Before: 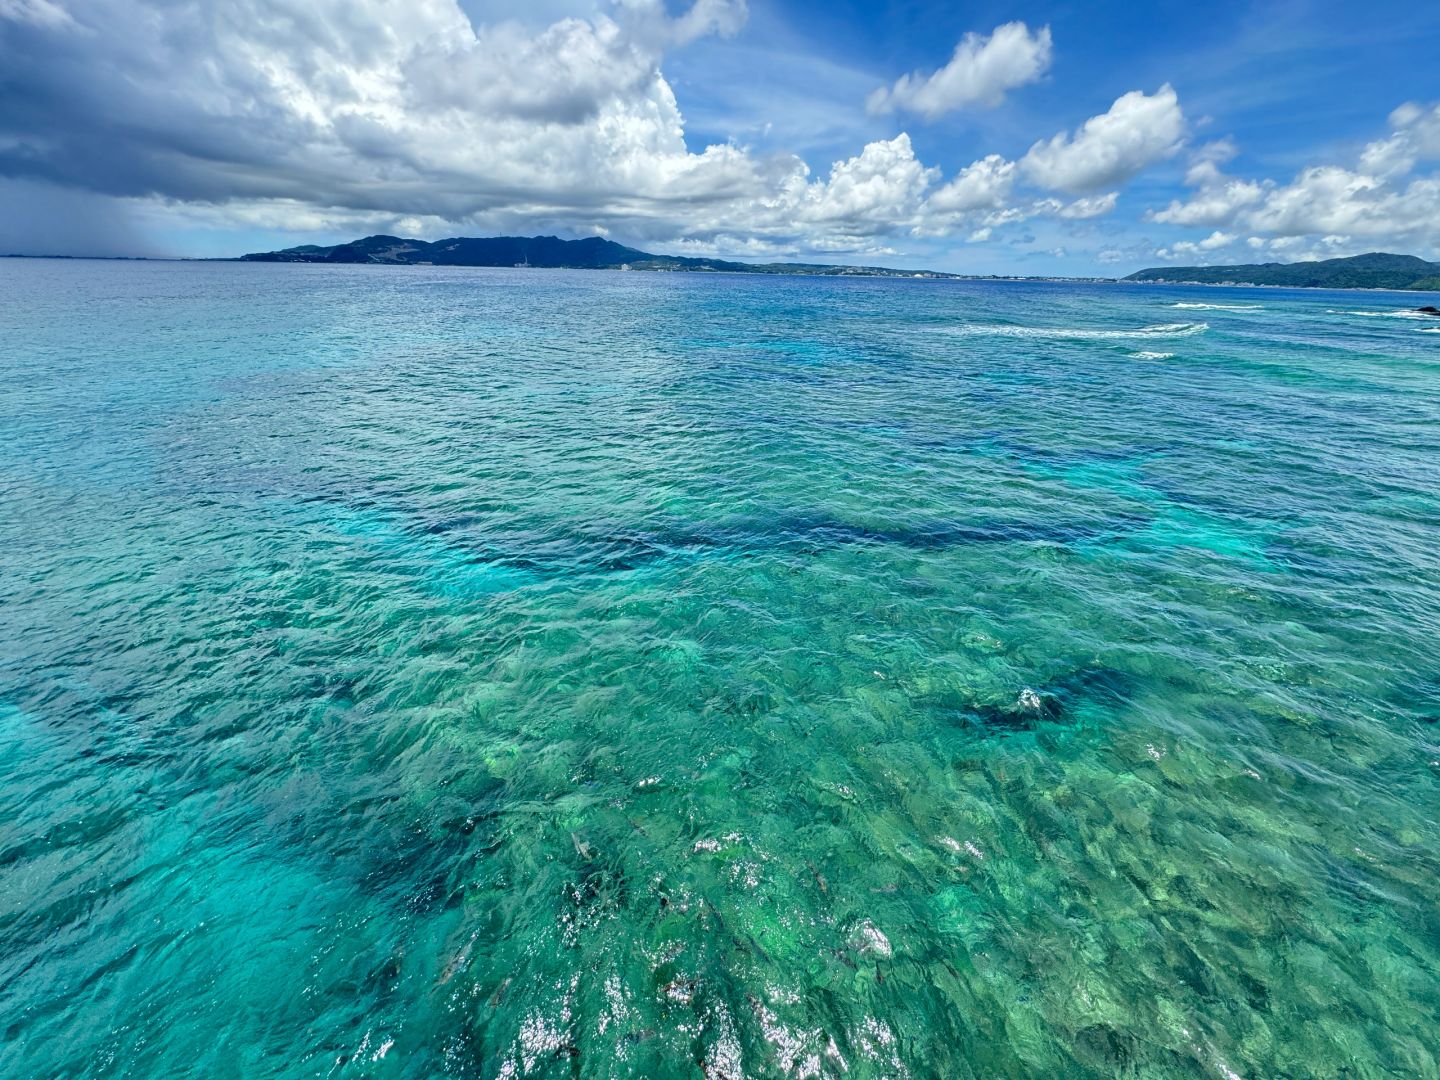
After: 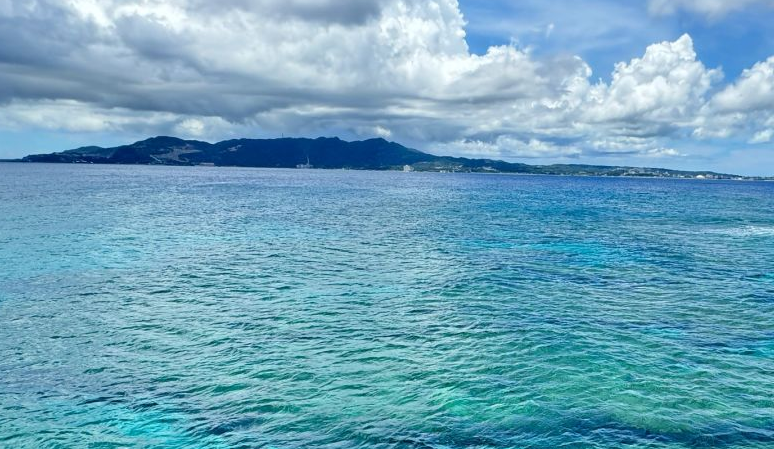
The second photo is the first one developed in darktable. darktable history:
crop: left 15.177%, top 9.257%, right 31.02%, bottom 49.138%
